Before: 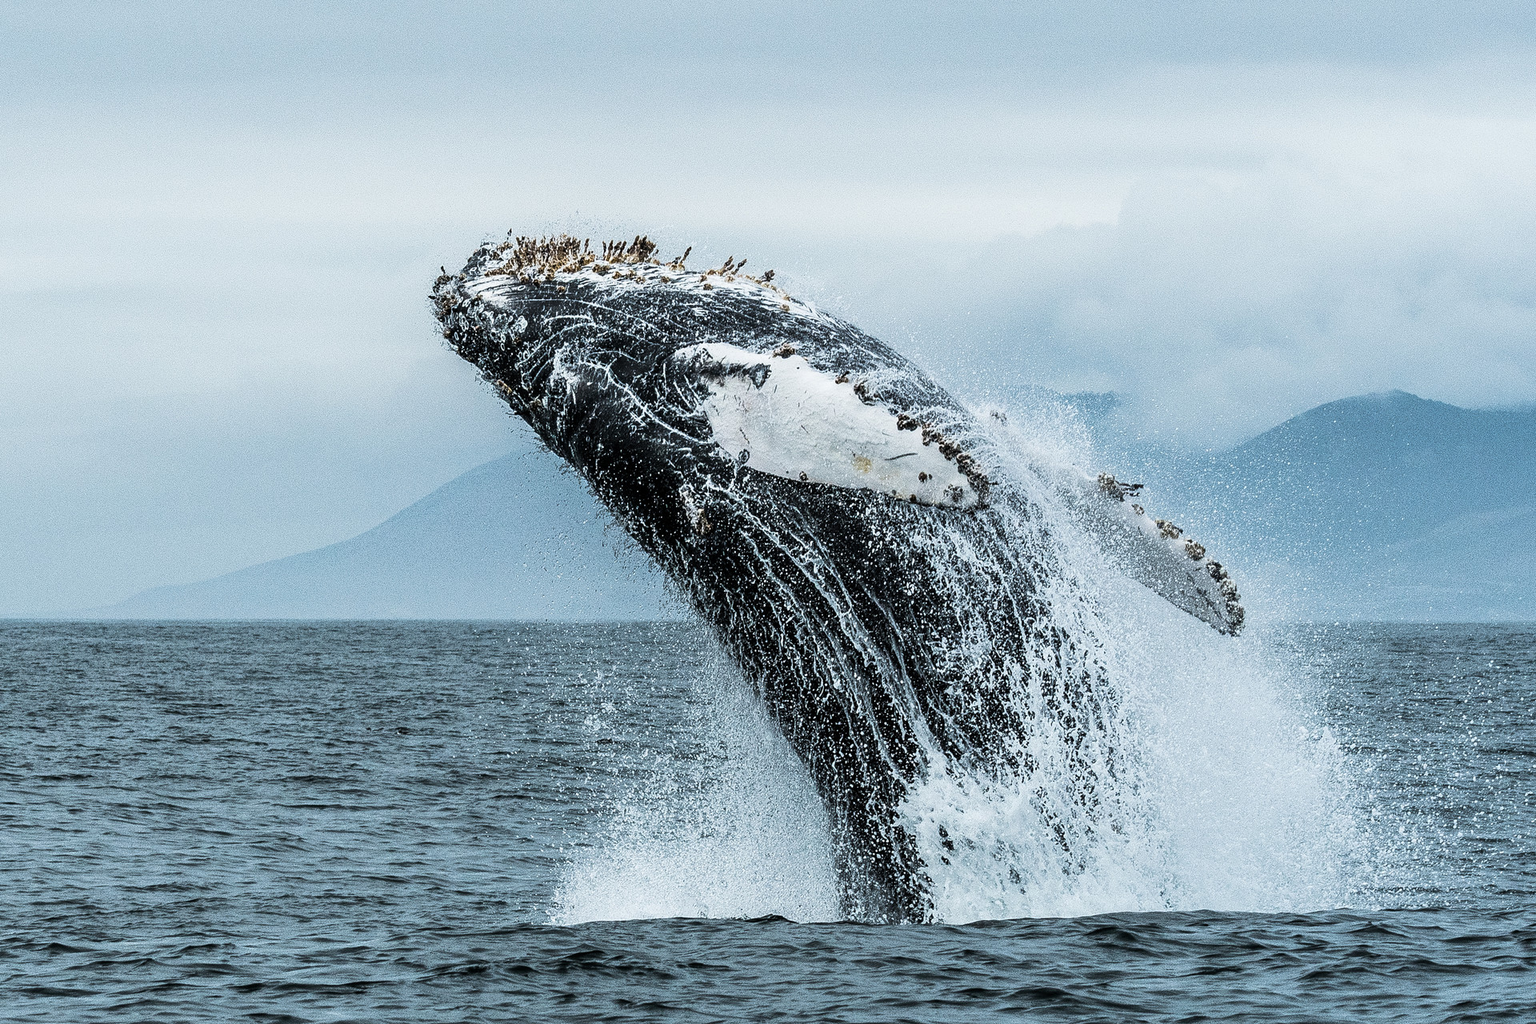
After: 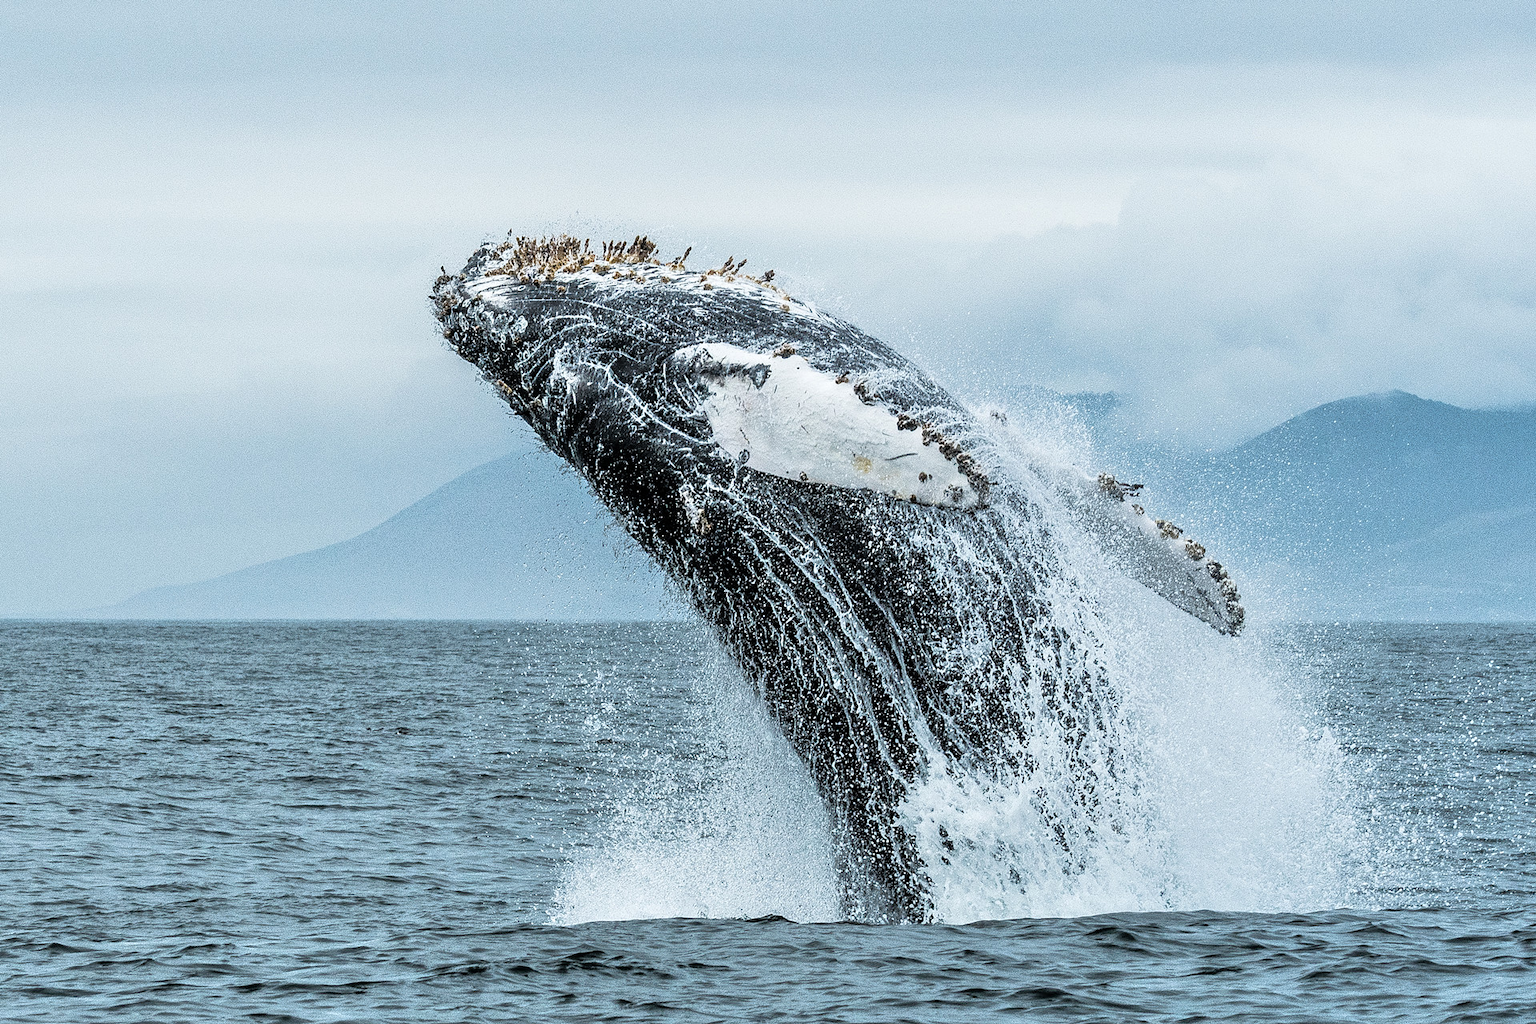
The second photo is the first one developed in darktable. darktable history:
tone equalizer: -7 EV 0.15 EV, -6 EV 0.6 EV, -5 EV 1.15 EV, -4 EV 1.33 EV, -3 EV 1.15 EV, -2 EV 0.6 EV, -1 EV 0.15 EV, mask exposure compensation -0.5 EV
exposure: exposure 0.02 EV, compensate highlight preservation false
